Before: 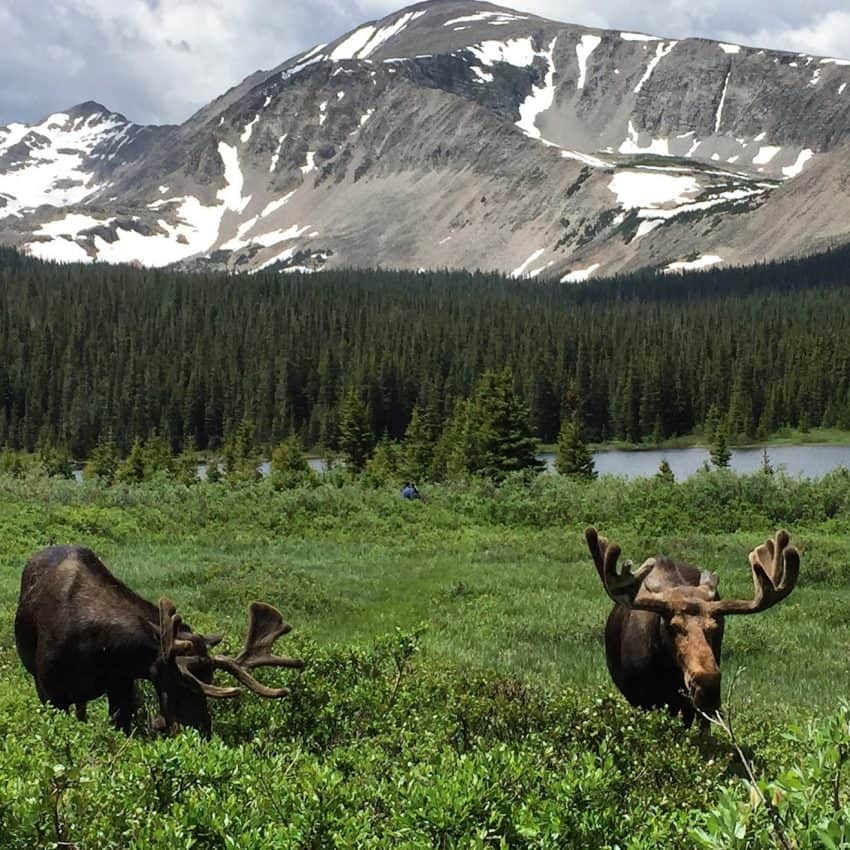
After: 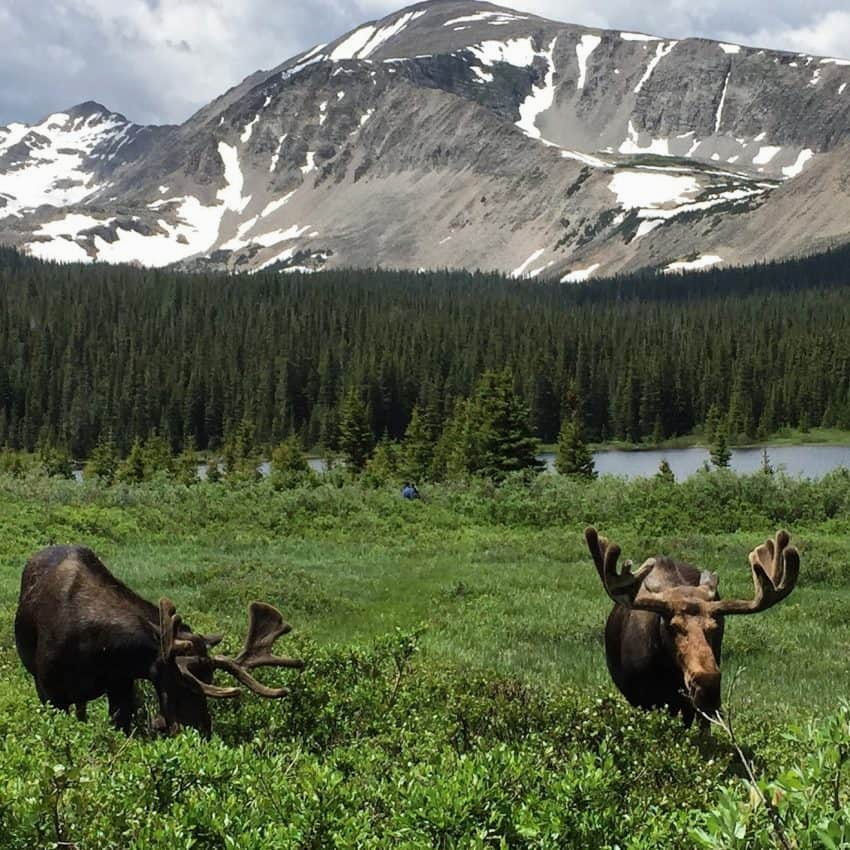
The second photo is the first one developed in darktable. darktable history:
exposure: exposure -0.047 EV, compensate highlight preservation false
